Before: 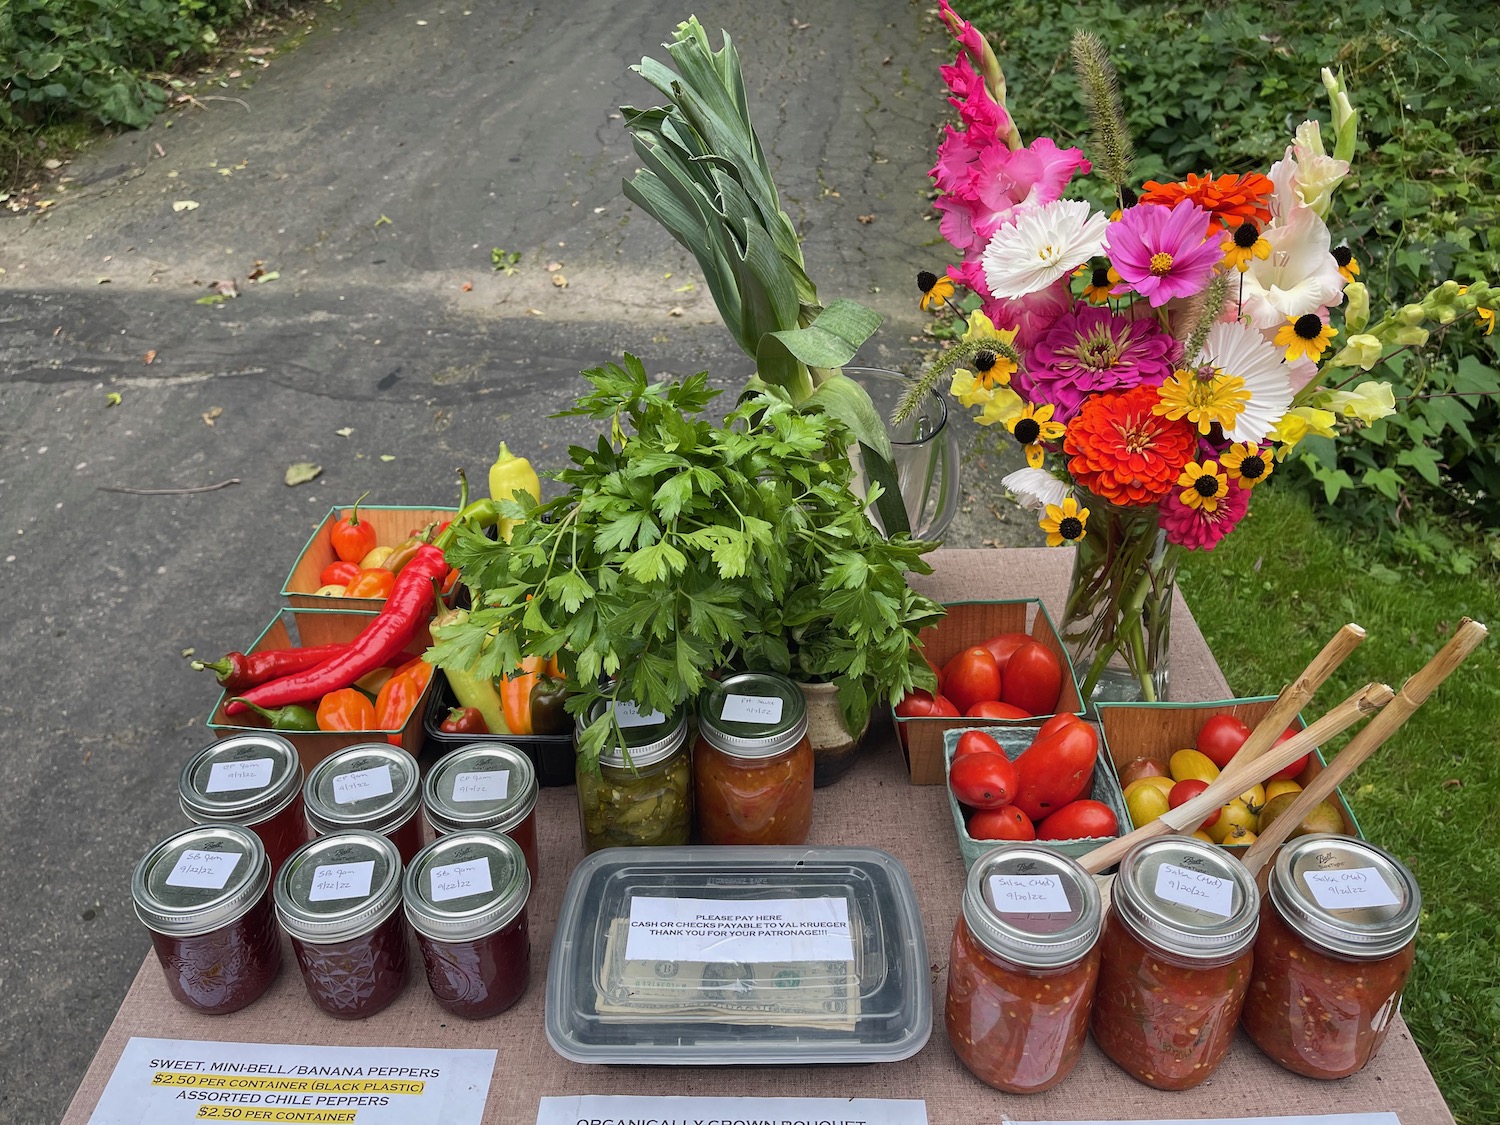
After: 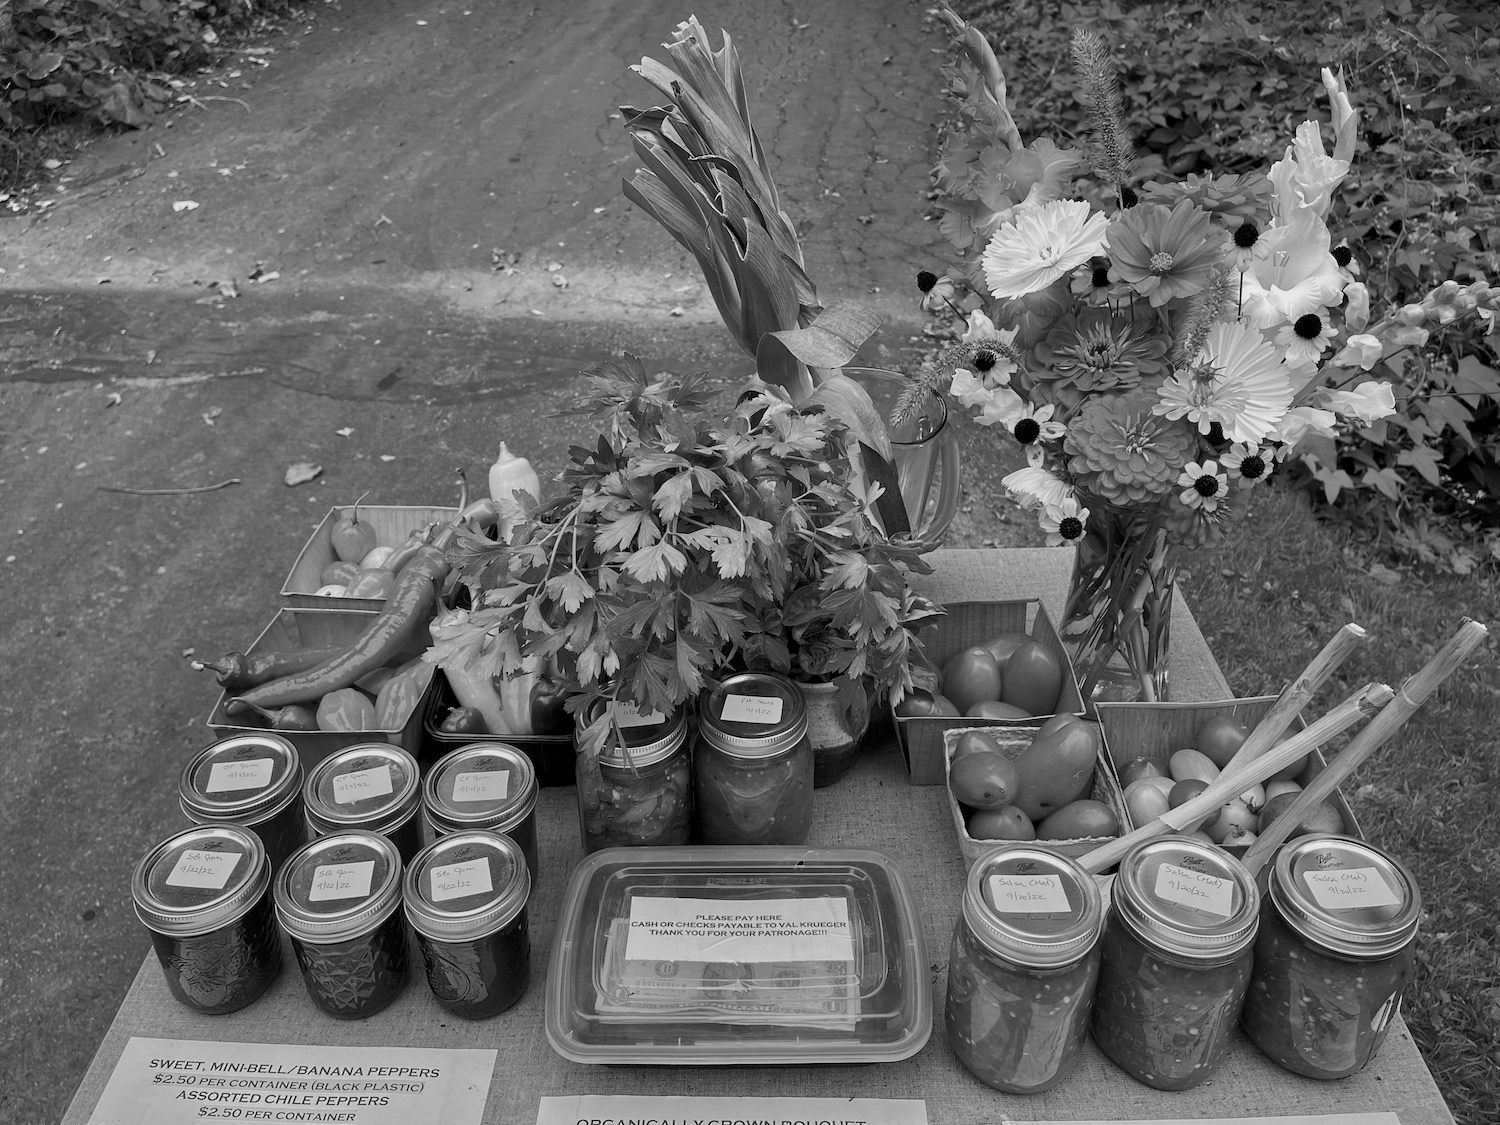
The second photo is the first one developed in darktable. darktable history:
monochrome: a 26.22, b 42.67, size 0.8
rotate and perspective: automatic cropping off
color balance rgb: global vibrance 20%
